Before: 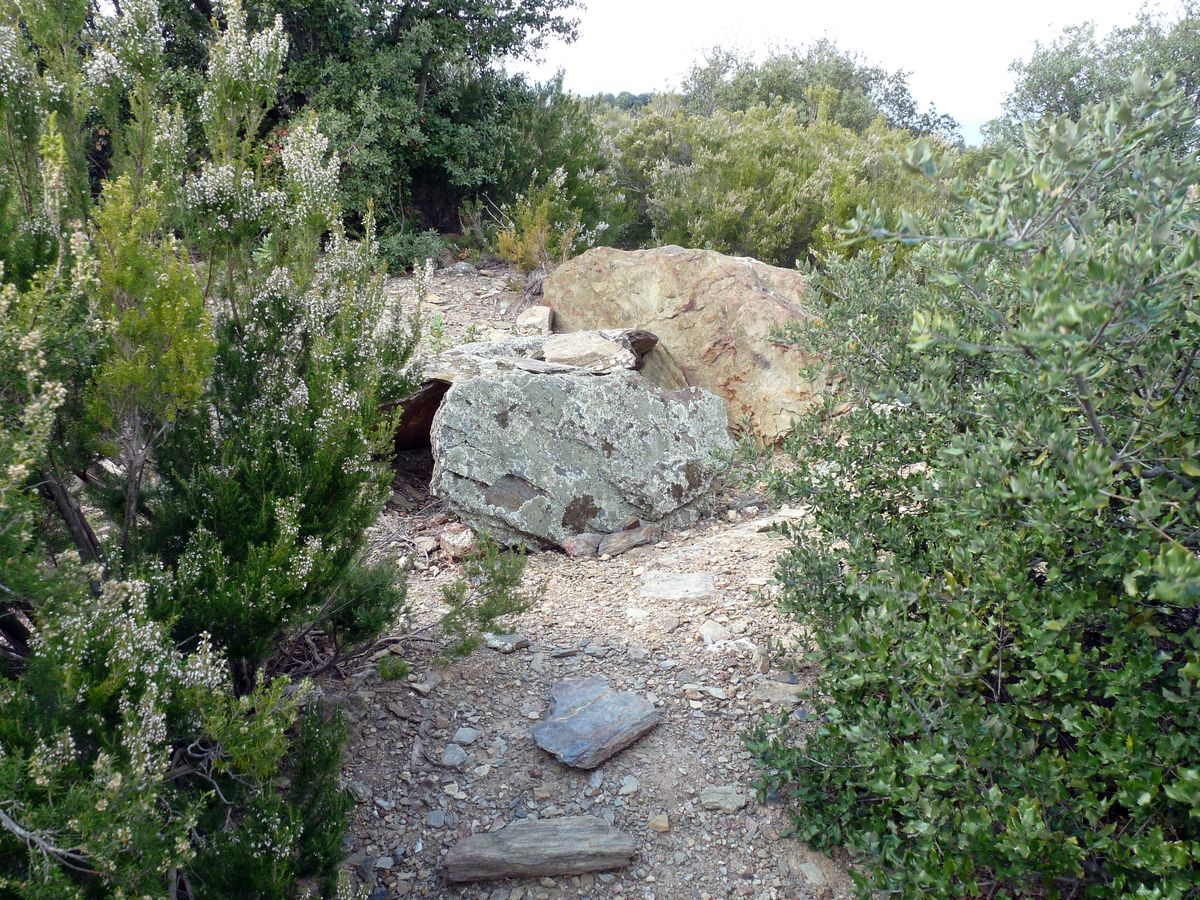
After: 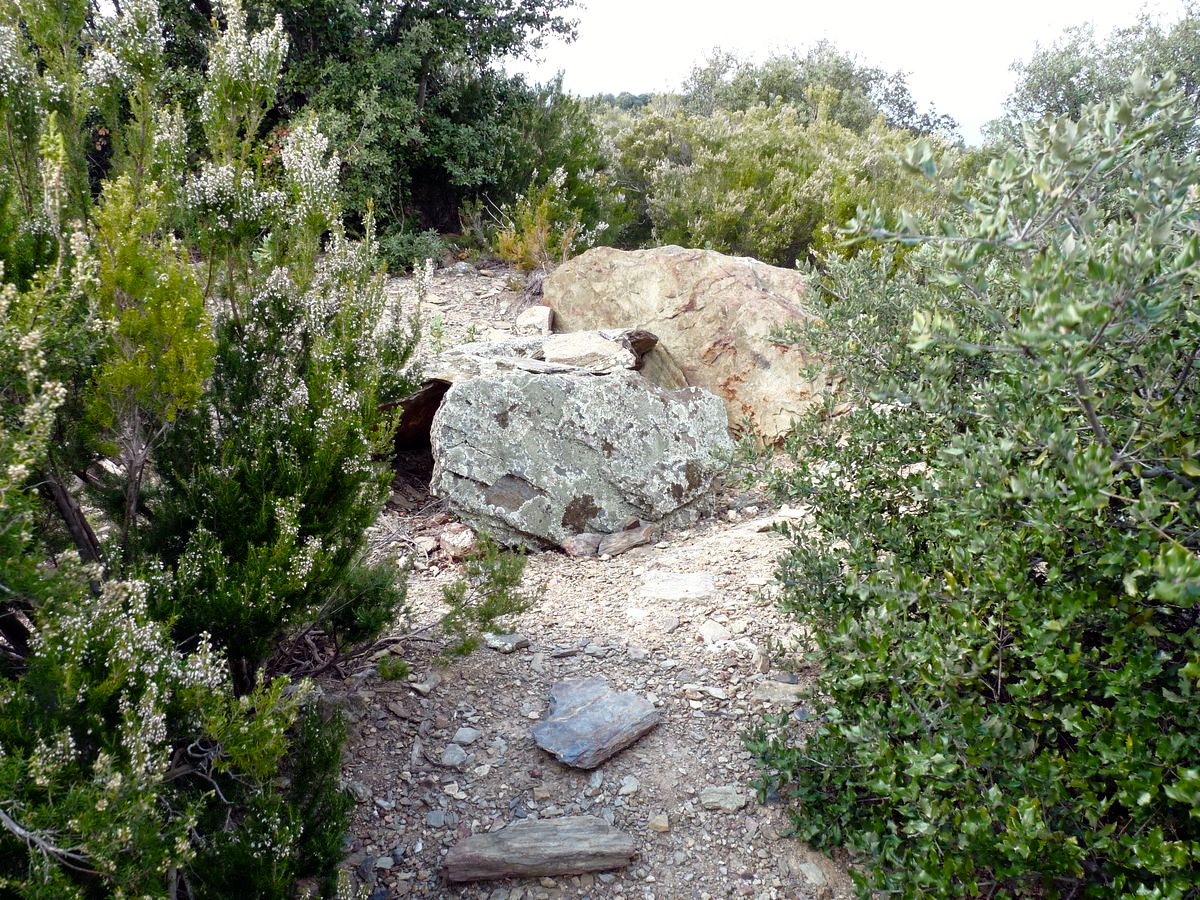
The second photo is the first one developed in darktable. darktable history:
filmic rgb: black relative exposure -9.1 EV, white relative exposure 2.32 EV, hardness 7.47
color balance rgb: power › luminance 1.202%, power › chroma 0.401%, power › hue 34.9°, global offset › hue 169.98°, perceptual saturation grading › global saturation 0.926%, perceptual saturation grading › highlights -17.427%, perceptual saturation grading › mid-tones 32.41%, perceptual saturation grading › shadows 50.303%, global vibrance -16.208%, contrast -5.679%
